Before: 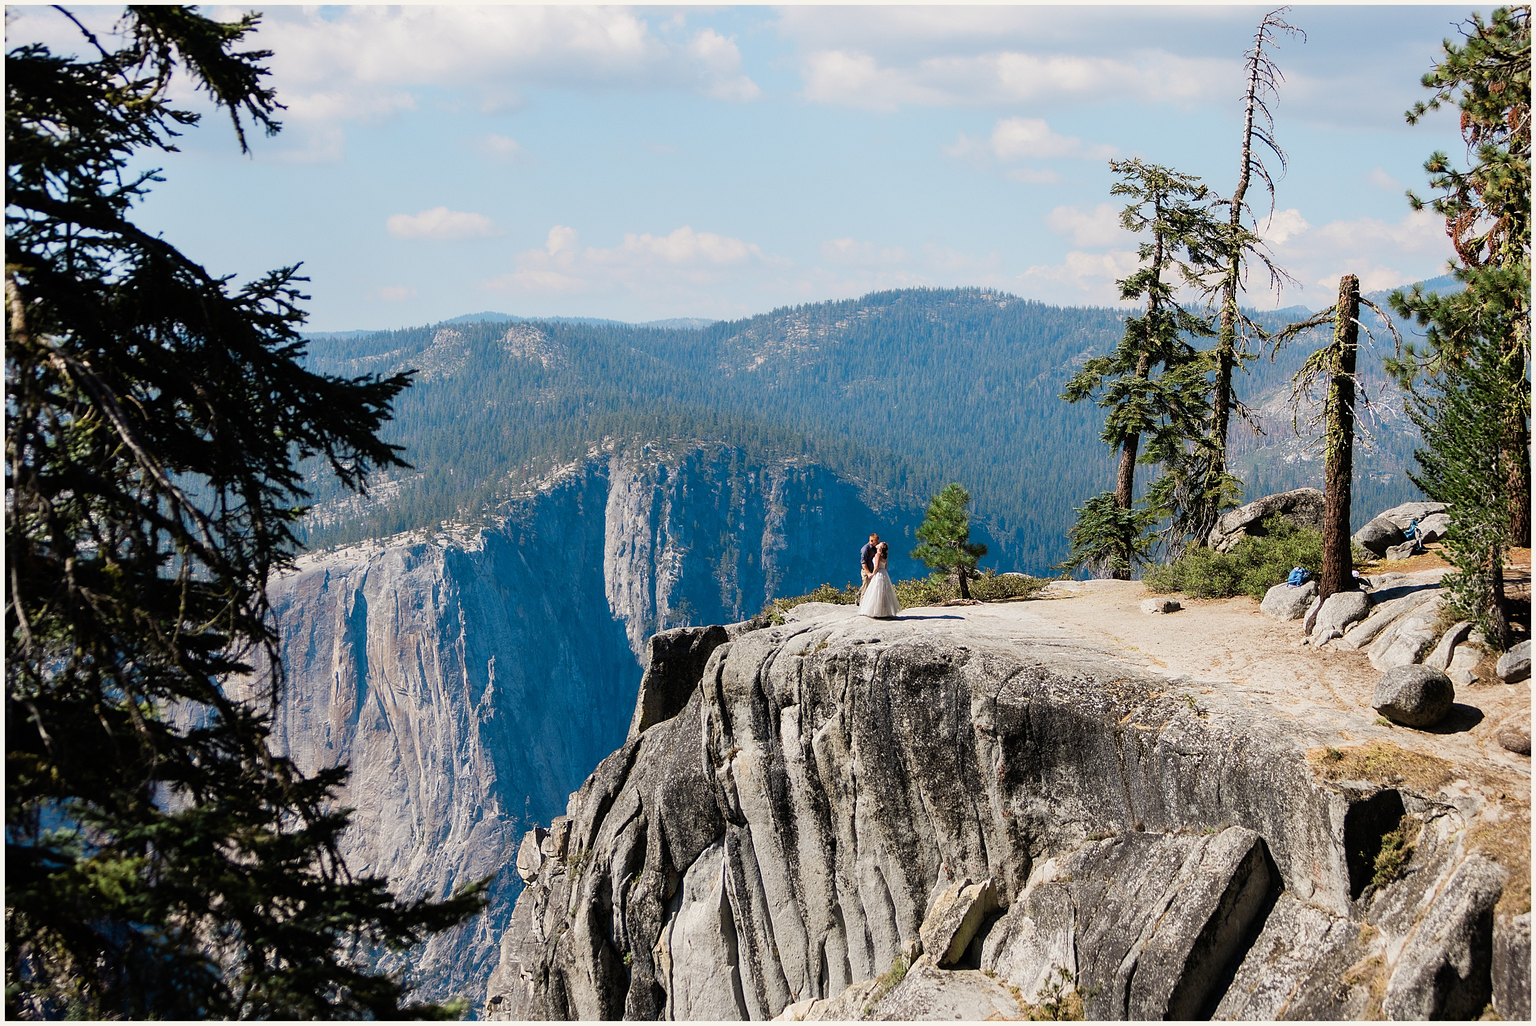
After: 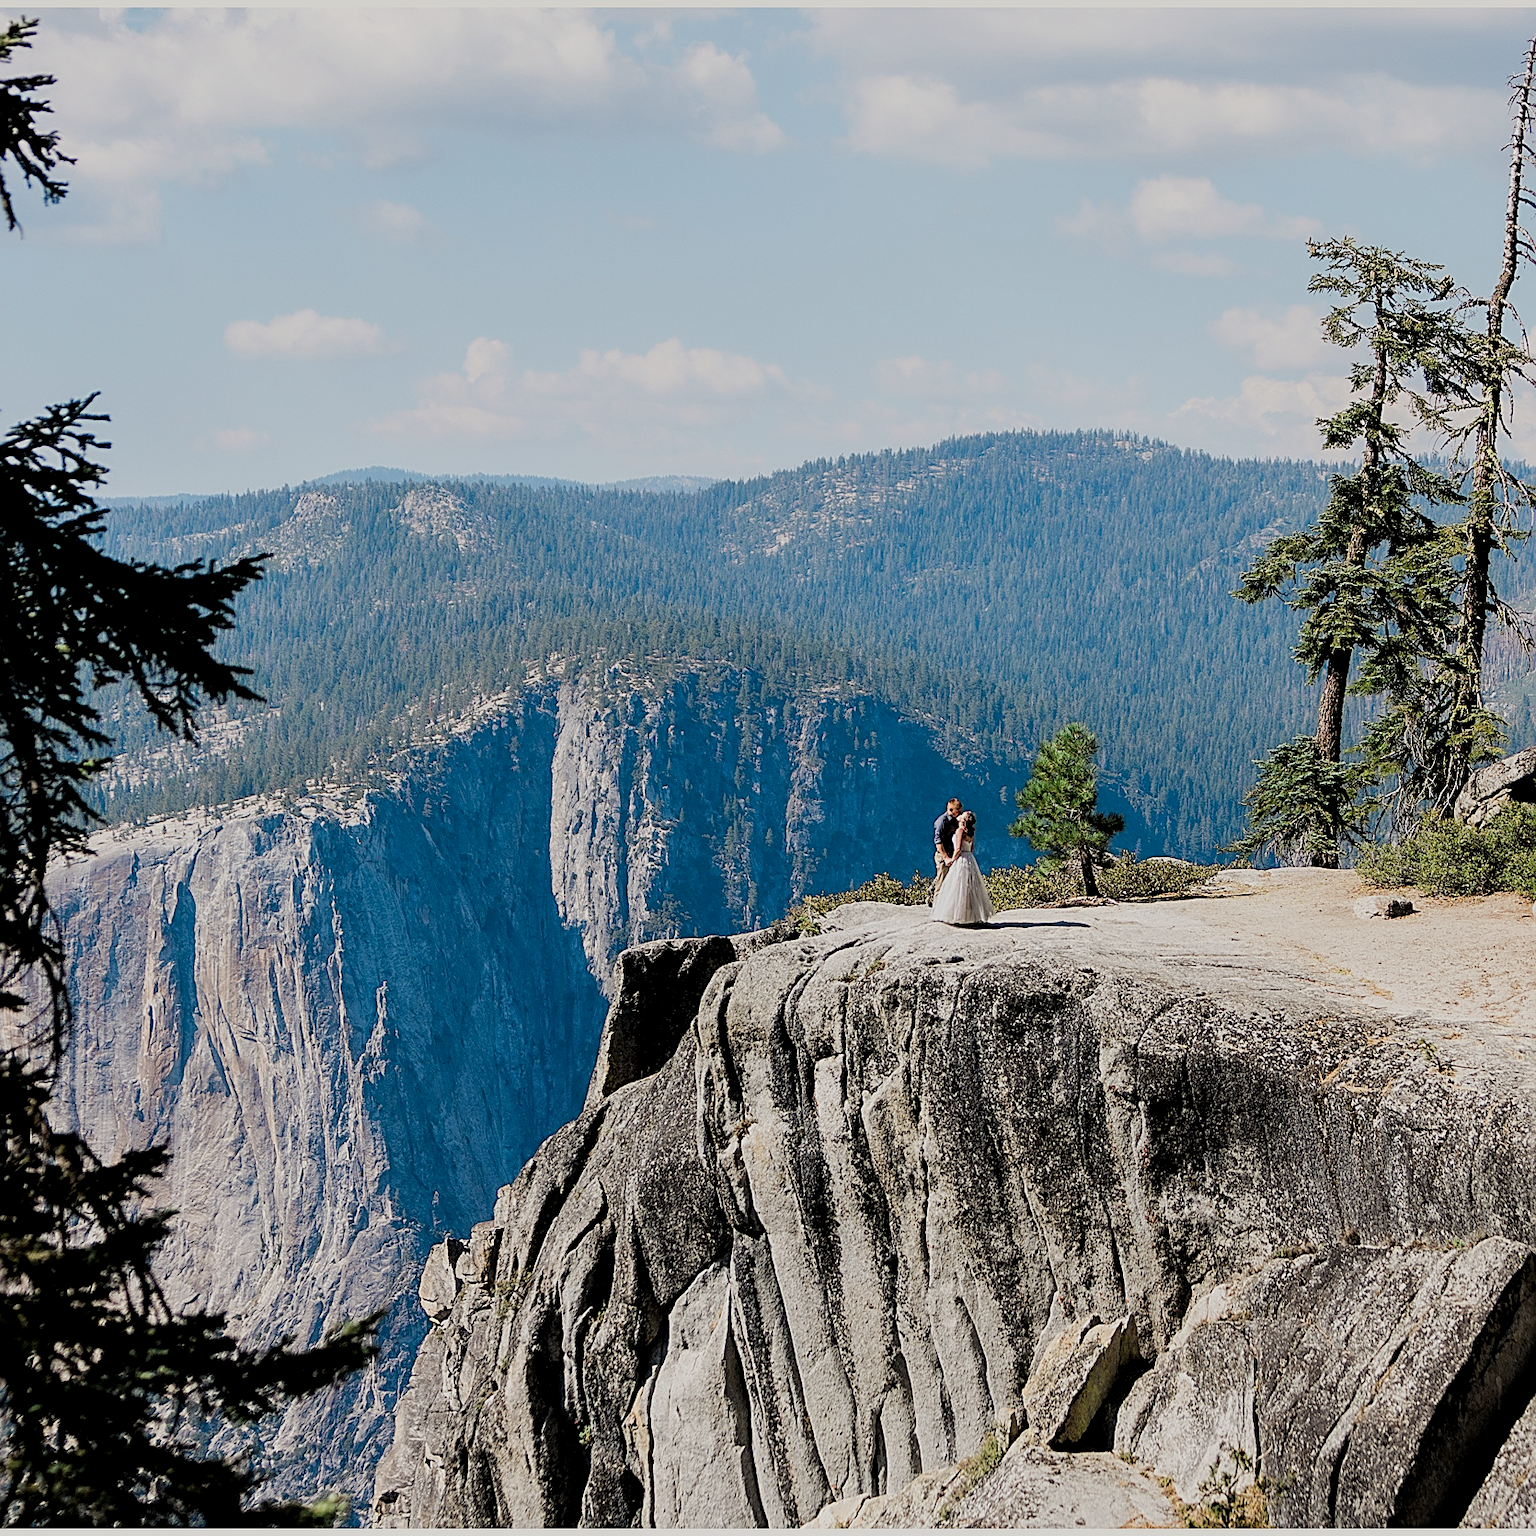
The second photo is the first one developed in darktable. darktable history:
filmic rgb: black relative exposure -7.65 EV, white relative exposure 4.56 EV, hardness 3.61, iterations of high-quality reconstruction 0
crop: left 15.405%, right 17.758%
local contrast: highlights 105%, shadows 100%, detail 131%, midtone range 0.2
sharpen: radius 2.773
